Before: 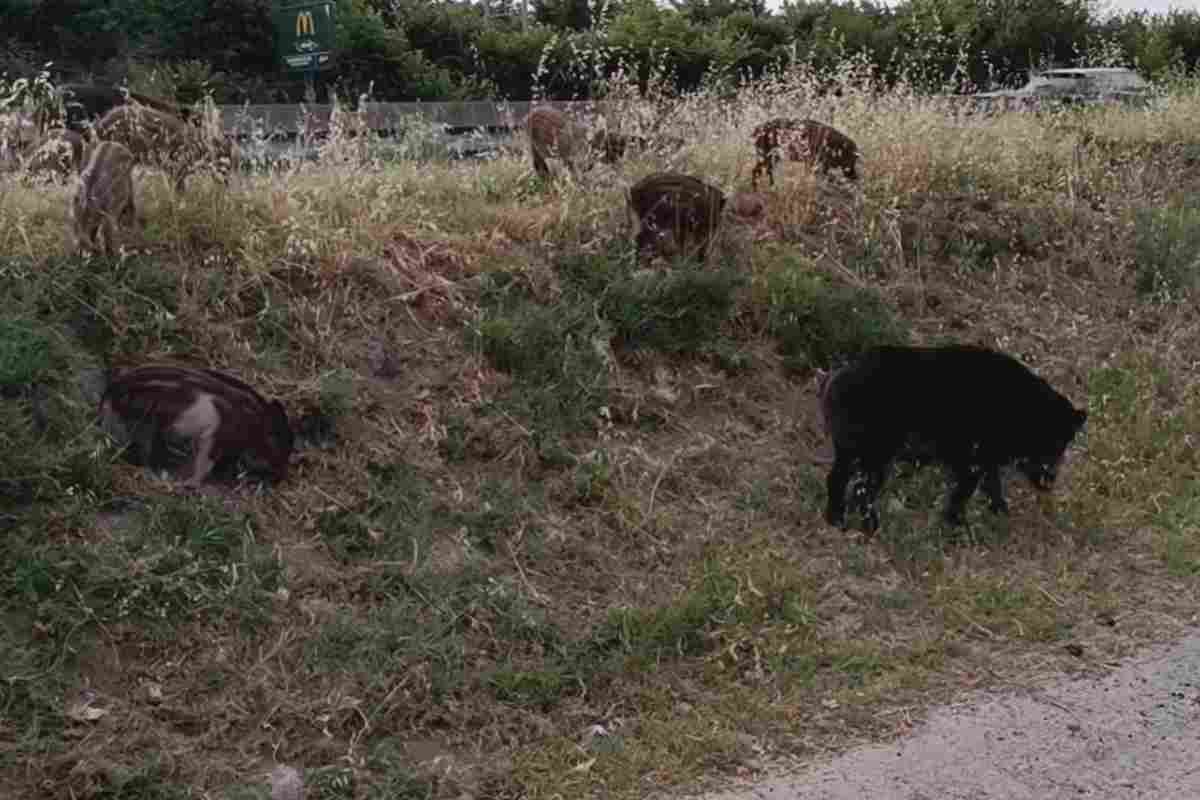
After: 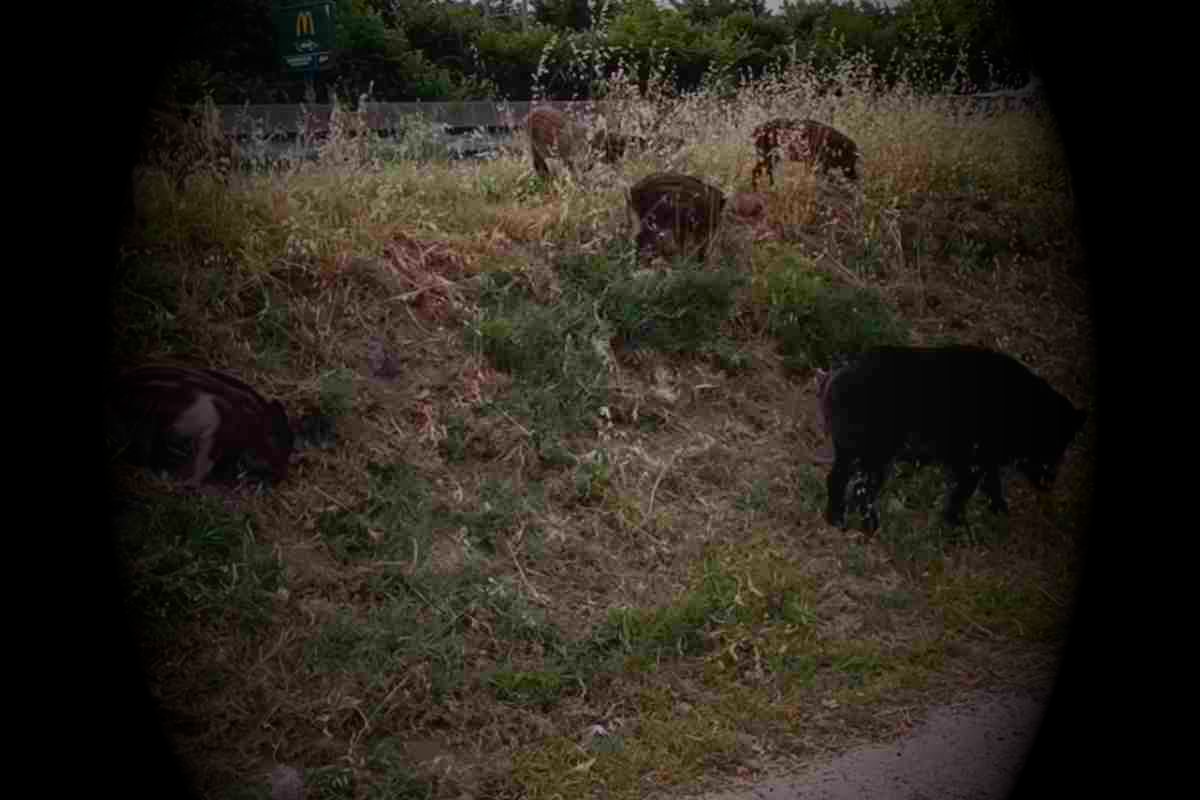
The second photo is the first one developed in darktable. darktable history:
contrast brightness saturation: saturation 0.18
vignetting: fall-off start 15.9%, fall-off radius 100%, brightness -1, saturation 0.5, width/height ratio 0.719
